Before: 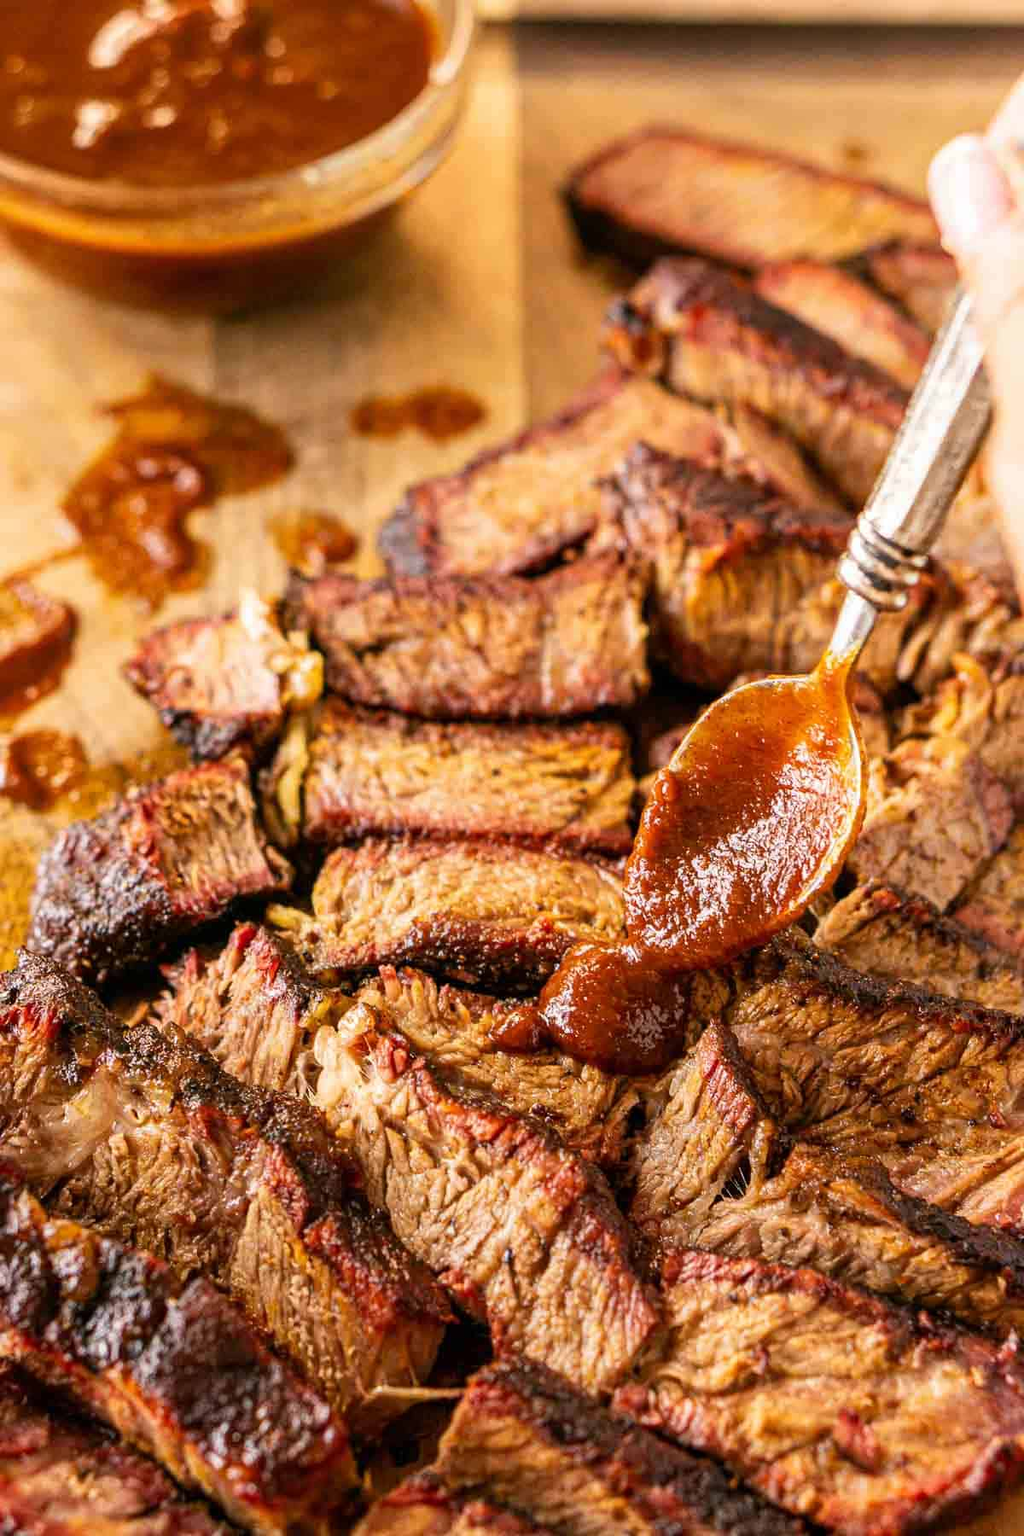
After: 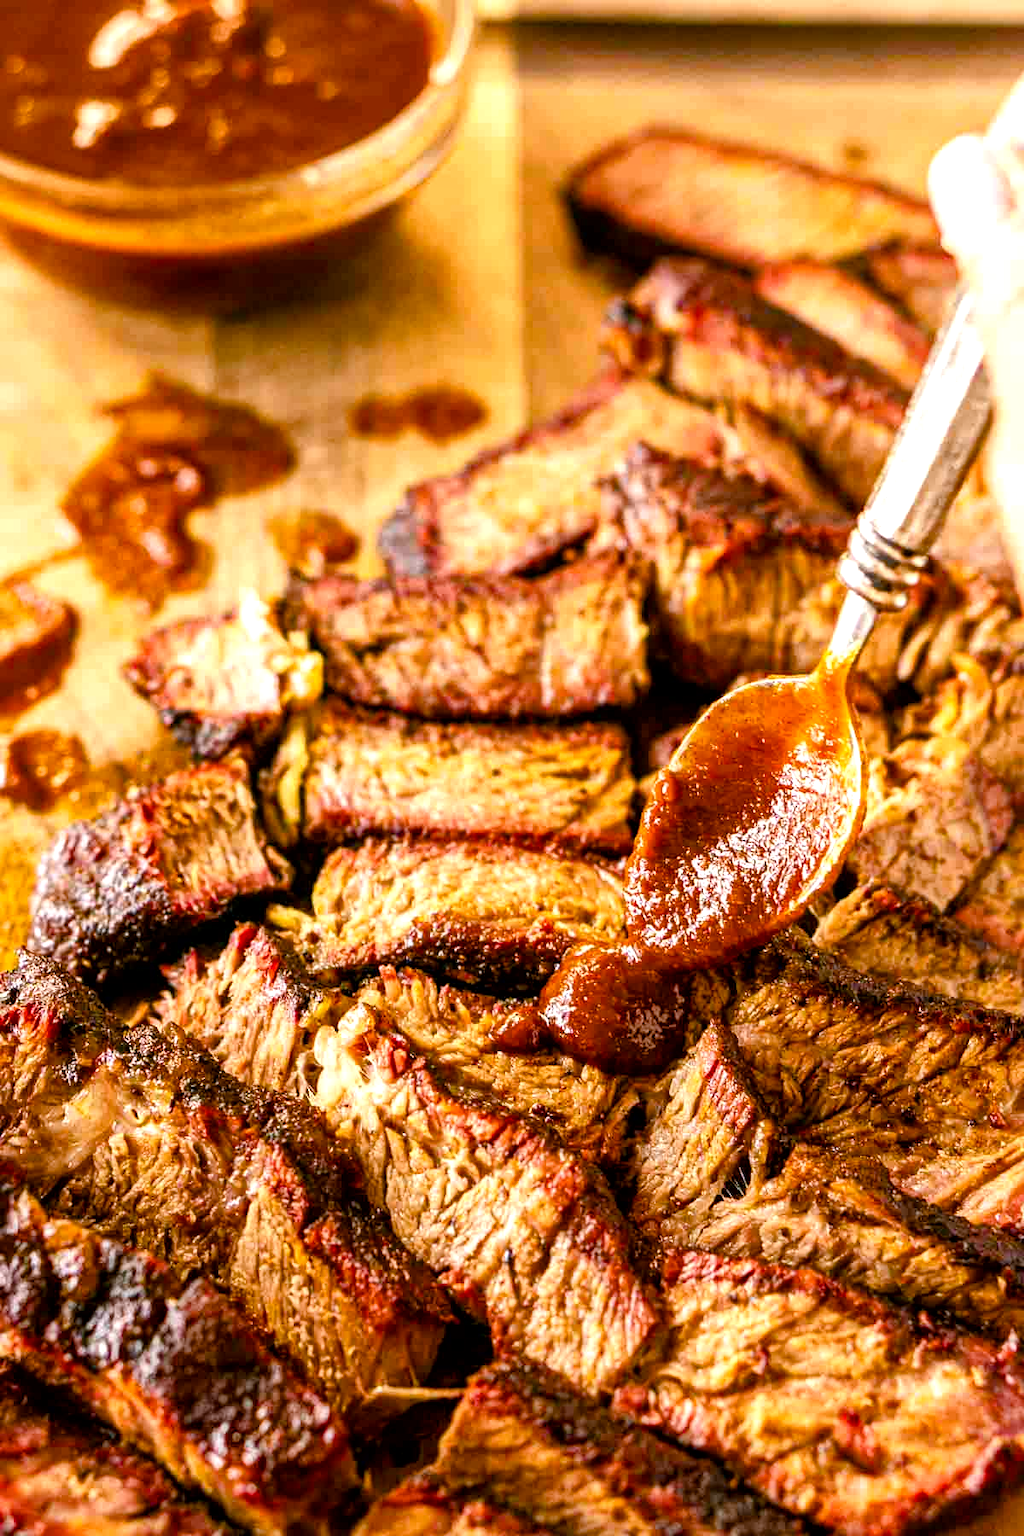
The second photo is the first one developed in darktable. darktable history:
tone equalizer: -8 EV -0.421 EV, -7 EV -0.384 EV, -6 EV -0.334 EV, -5 EV -0.204 EV, -3 EV 0.192 EV, -2 EV 0.305 EV, -1 EV 0.4 EV, +0 EV 0.44 EV
color balance rgb: shadows lift › chroma 3.641%, shadows lift › hue 90.03°, perceptual saturation grading › global saturation 35.025%, perceptual saturation grading › highlights -29.982%, perceptual saturation grading › shadows 34.592%
local contrast: mode bilateral grid, contrast 20, coarseness 50, detail 132%, midtone range 0.2
